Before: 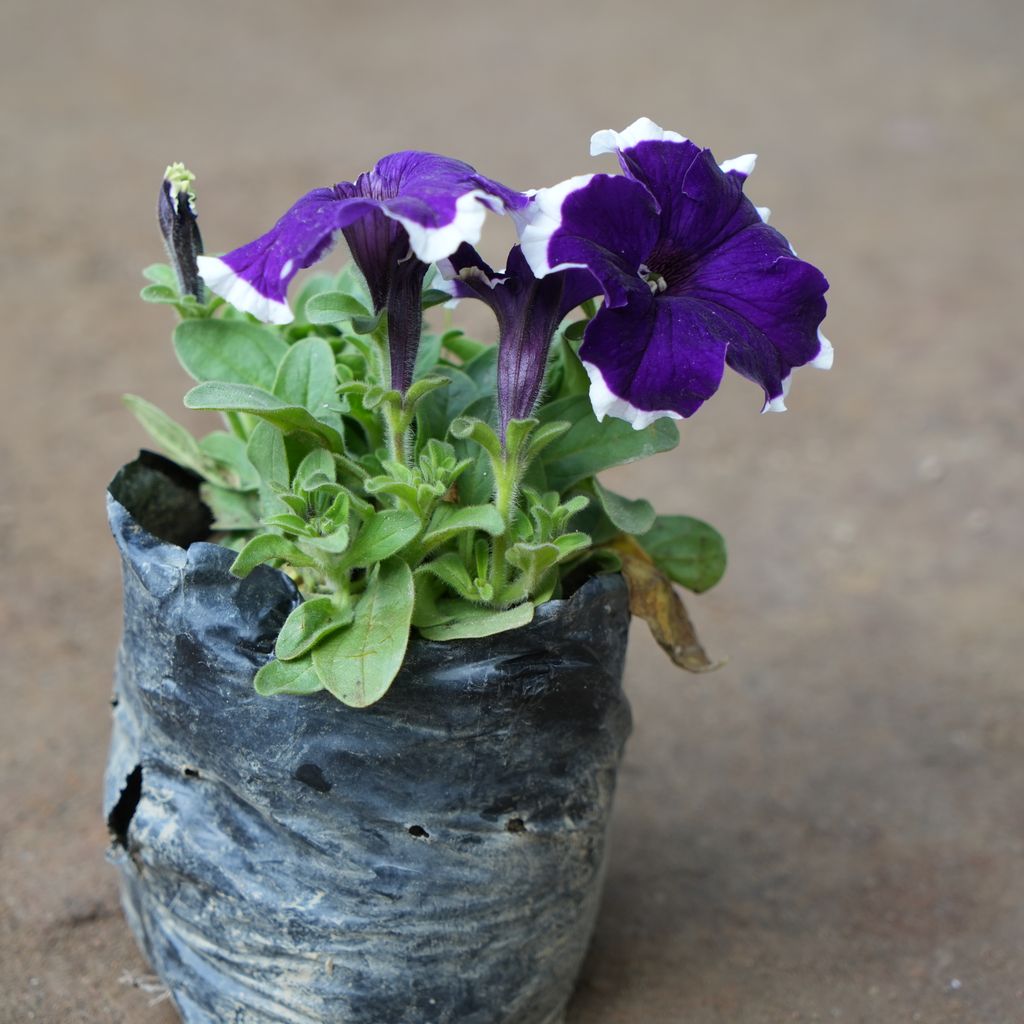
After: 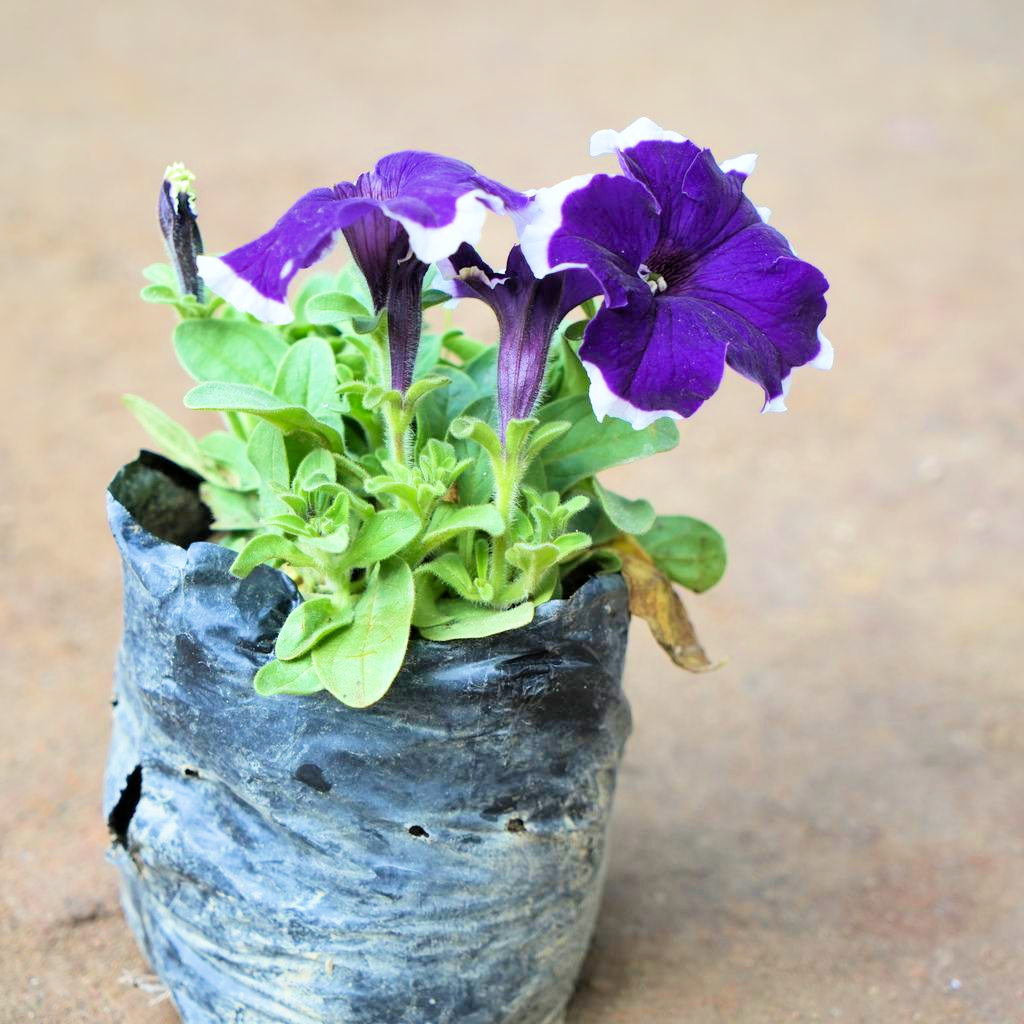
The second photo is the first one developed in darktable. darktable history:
filmic rgb: black relative exposure -7.65 EV, white relative exposure 4.56 EV, hardness 3.61, color science v6 (2022), iterations of high-quality reconstruction 0
velvia: on, module defaults
shadows and highlights: shadows 34.25, highlights -34.81, highlights color adjustment 0.82%, soften with gaussian
exposure: black level correction 0.001, exposure 1.735 EV, compensate highlight preservation false
